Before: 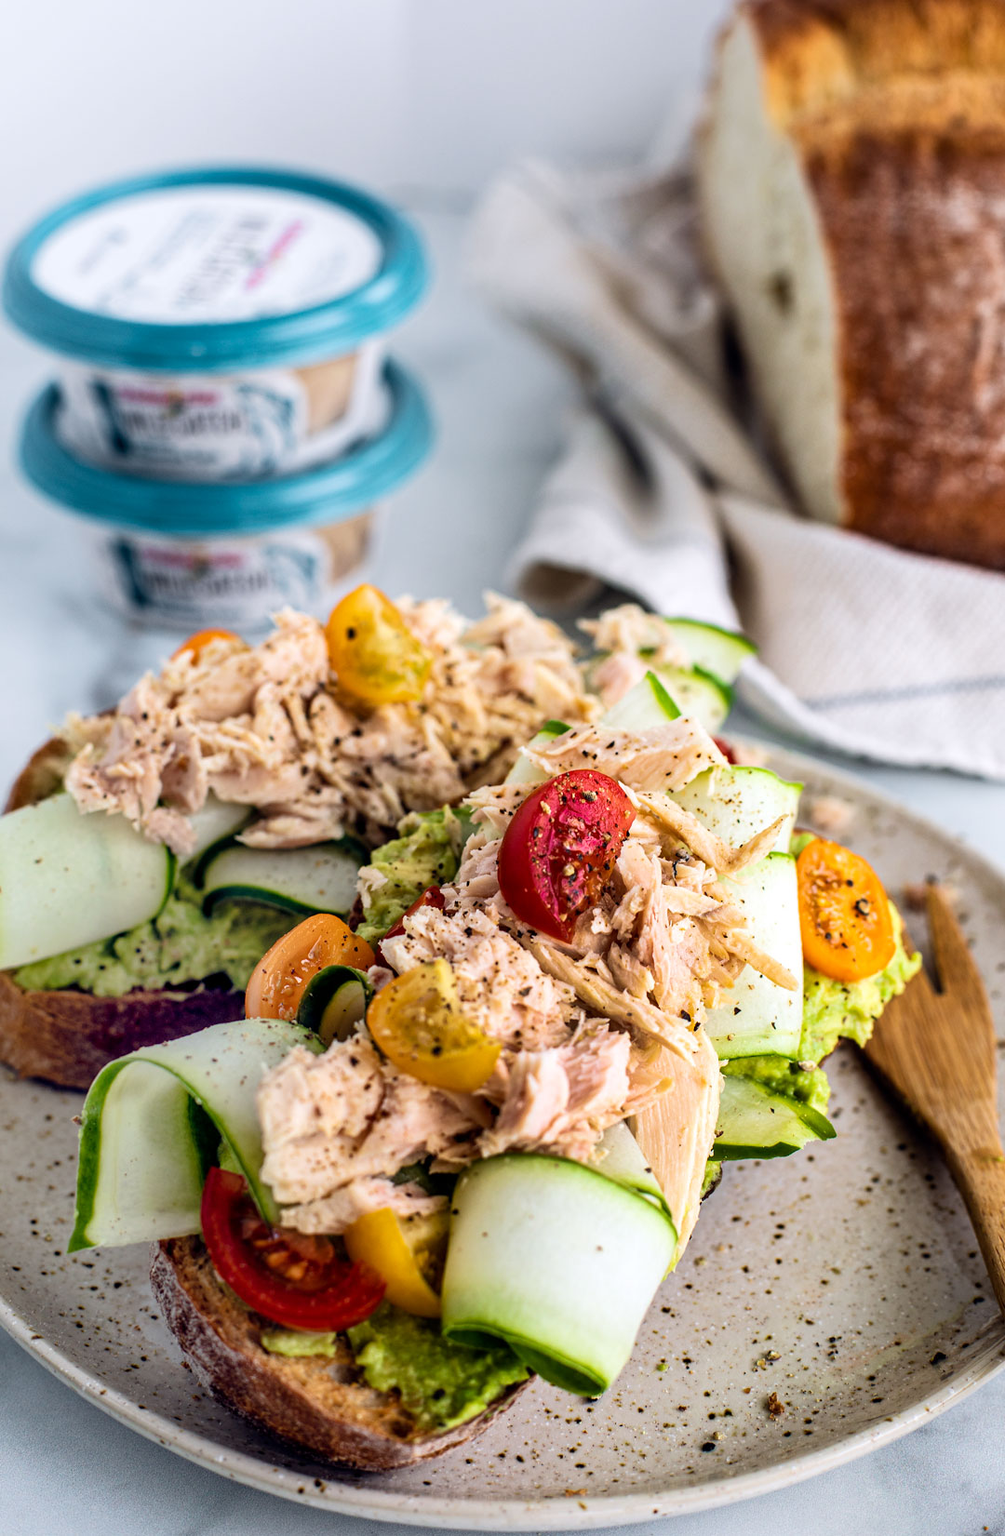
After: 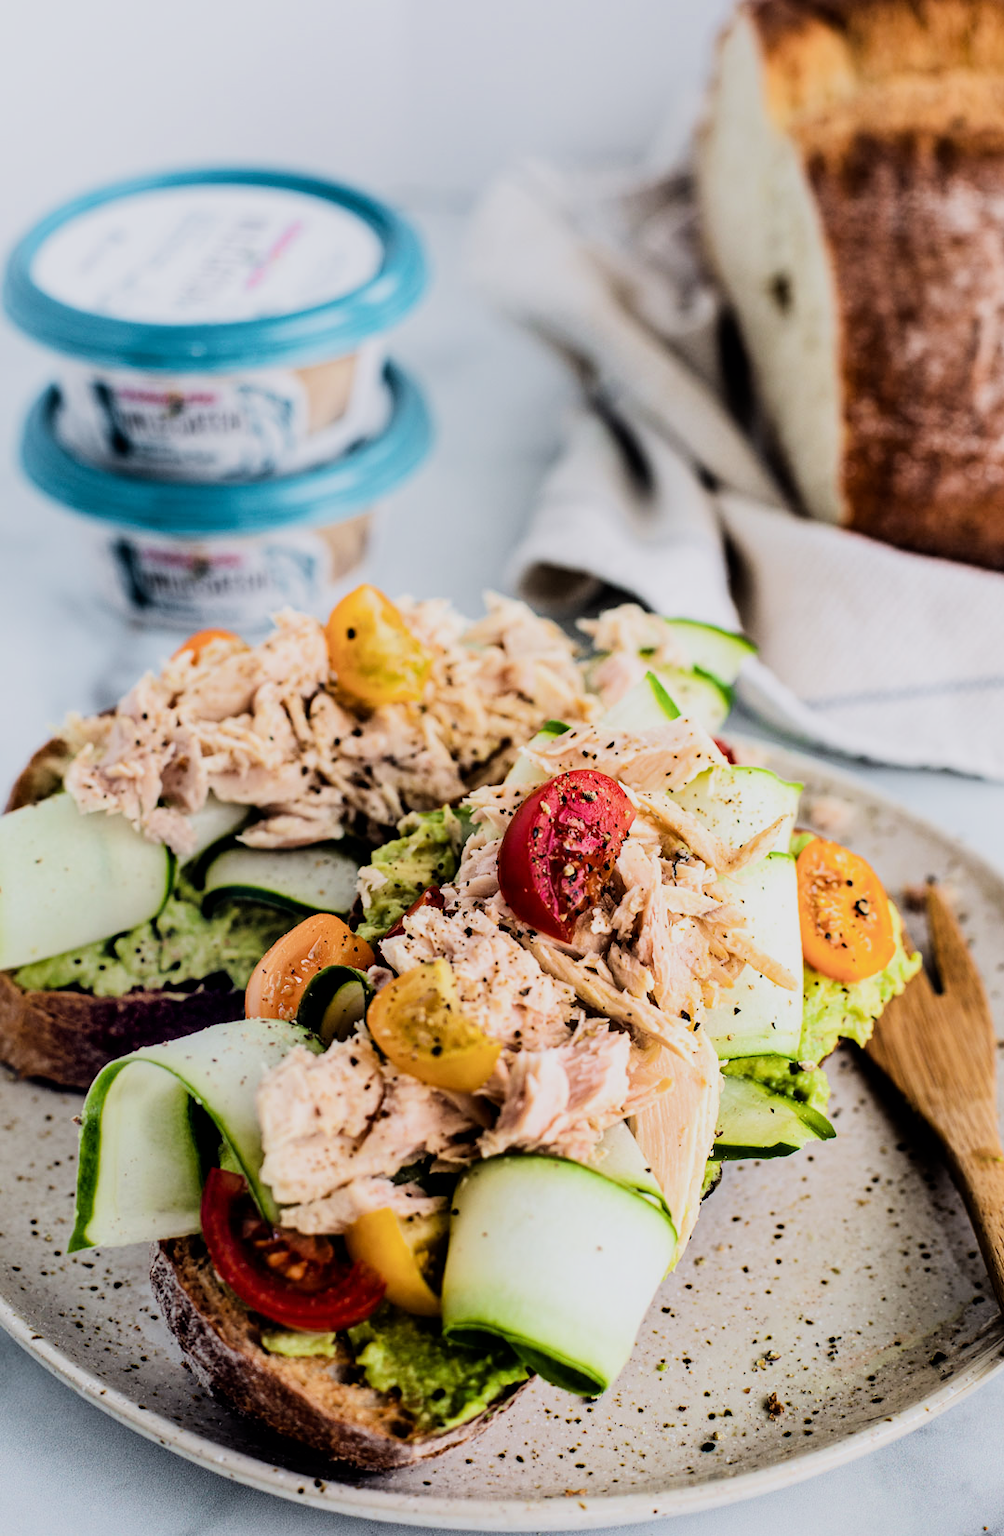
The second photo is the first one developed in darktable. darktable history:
filmic rgb: black relative exposure -7.08 EV, white relative exposure 5.38 EV, threshold 3.01 EV, hardness 3.03, enable highlight reconstruction true
tone equalizer: -8 EV -0.738 EV, -7 EV -0.696 EV, -6 EV -0.637 EV, -5 EV -0.407 EV, -3 EV 0.379 EV, -2 EV 0.6 EV, -1 EV 0.693 EV, +0 EV 0.749 EV, edges refinement/feathering 500, mask exposure compensation -1.57 EV, preserve details no
